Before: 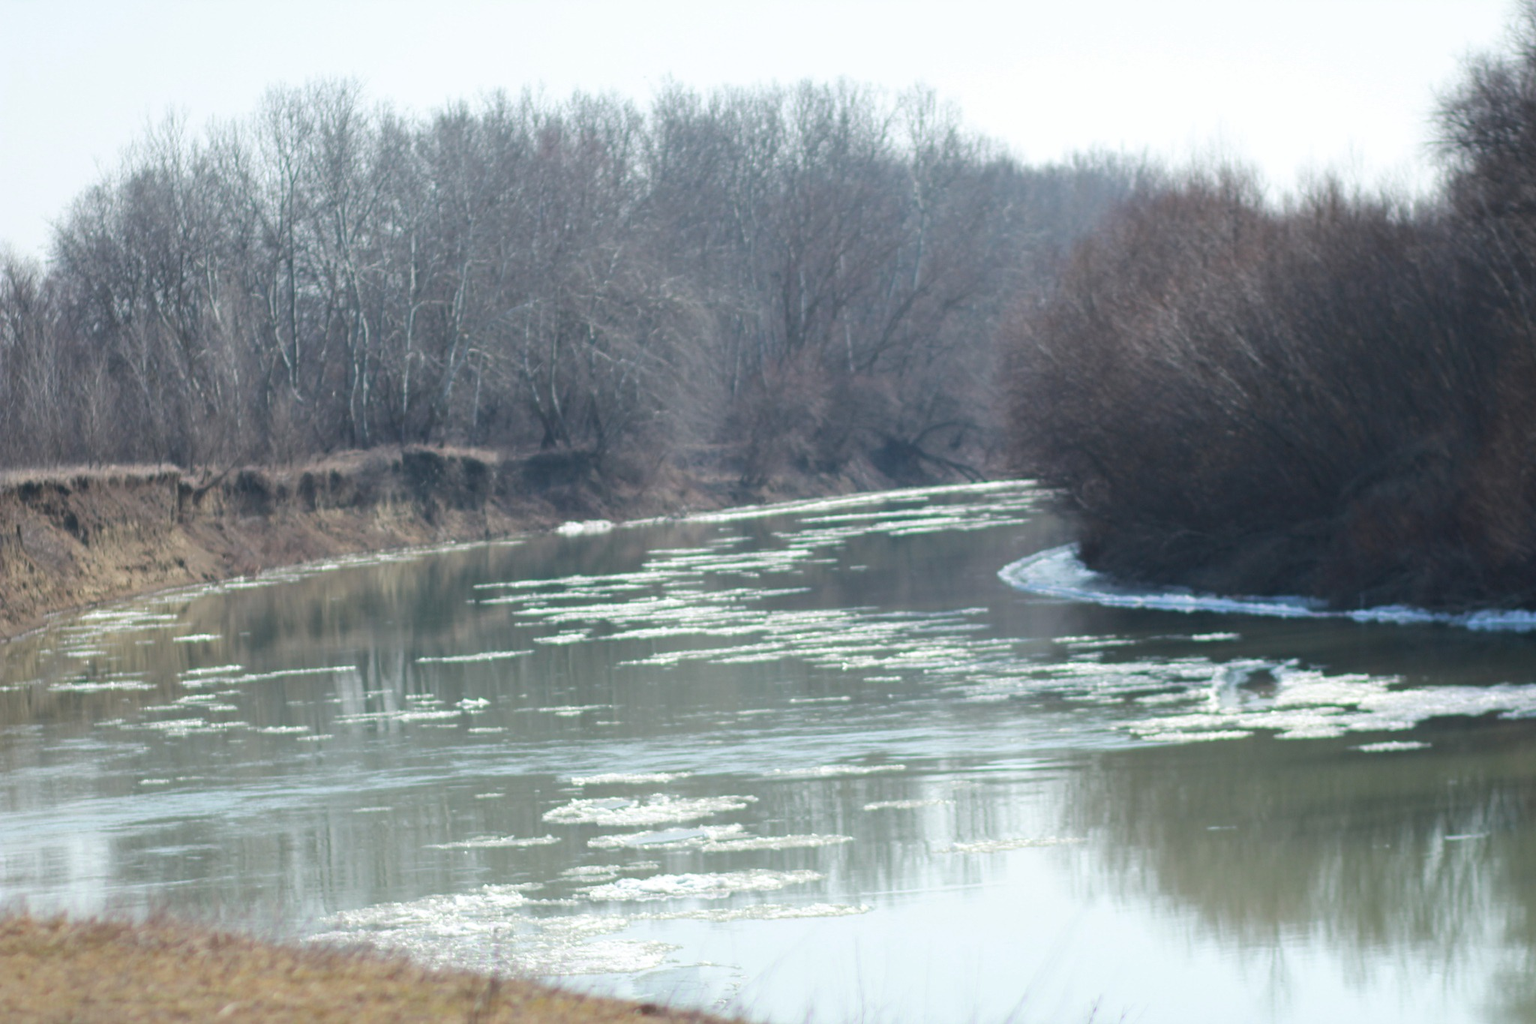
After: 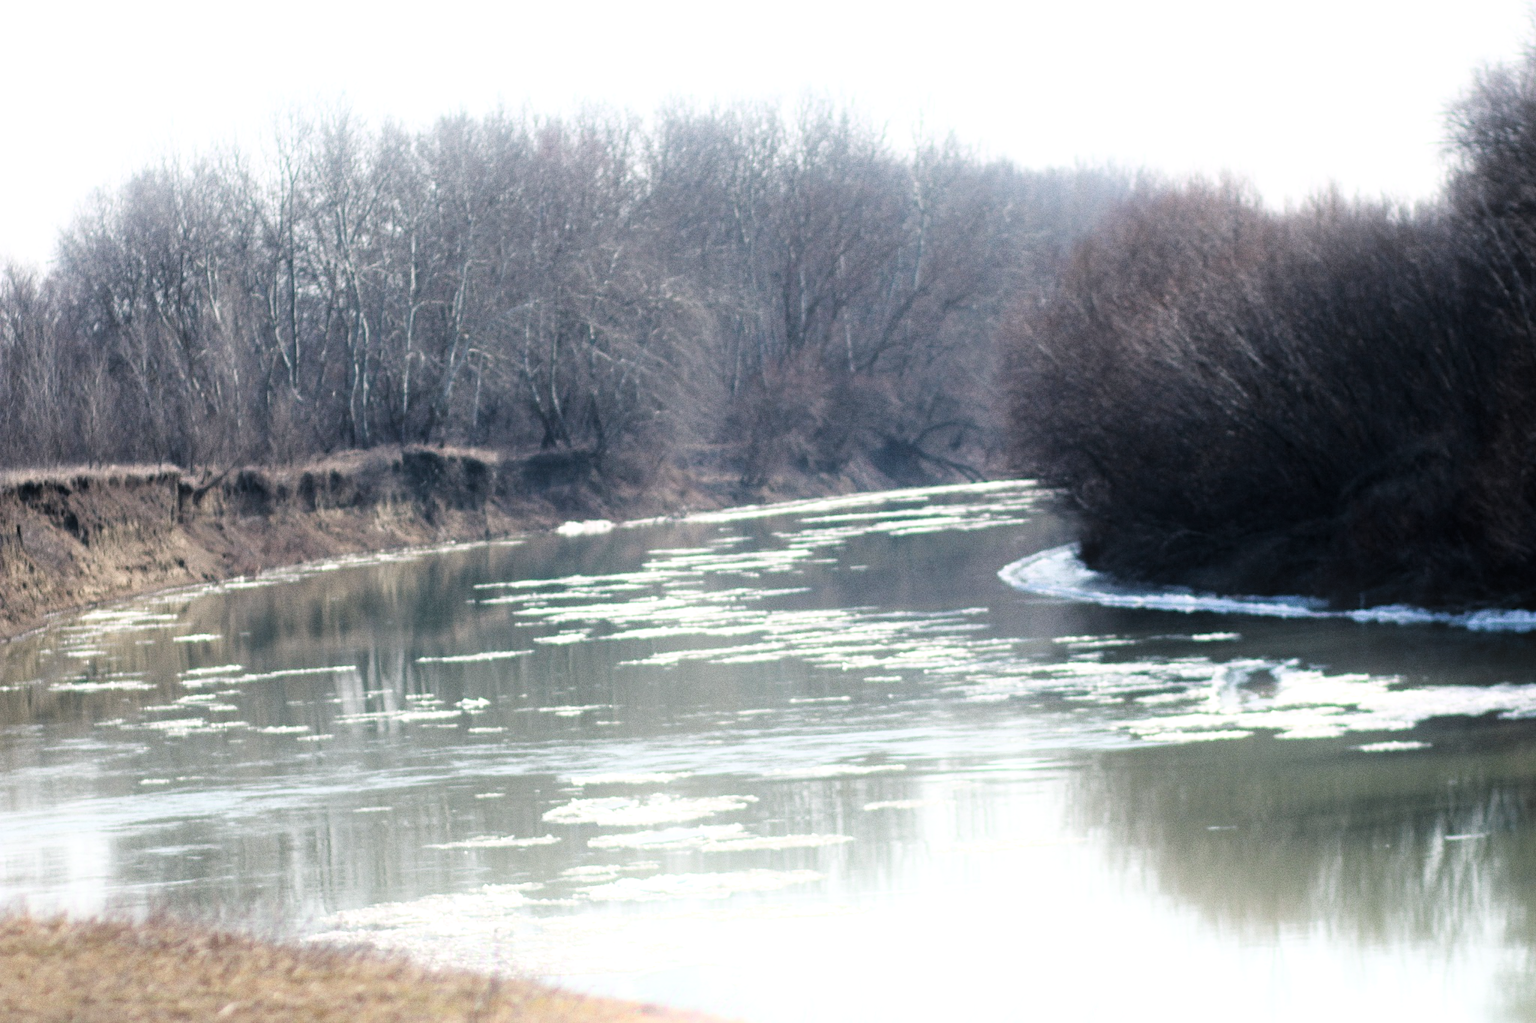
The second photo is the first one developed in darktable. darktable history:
white balance: red 1.009, blue 1.027
color balance rgb: shadows lift › chroma 2%, shadows lift › hue 250°, power › hue 326.4°, highlights gain › chroma 2%, highlights gain › hue 64.8°, global offset › luminance 0.5%, global offset › hue 58.8°, perceptual saturation grading › highlights -25%, perceptual saturation grading › shadows 30%, global vibrance 15%
filmic rgb: black relative exposure -3.63 EV, white relative exposure 2.16 EV, hardness 3.62
grain: coarseness 0.09 ISO
bloom: size 15%, threshold 97%, strength 7%
